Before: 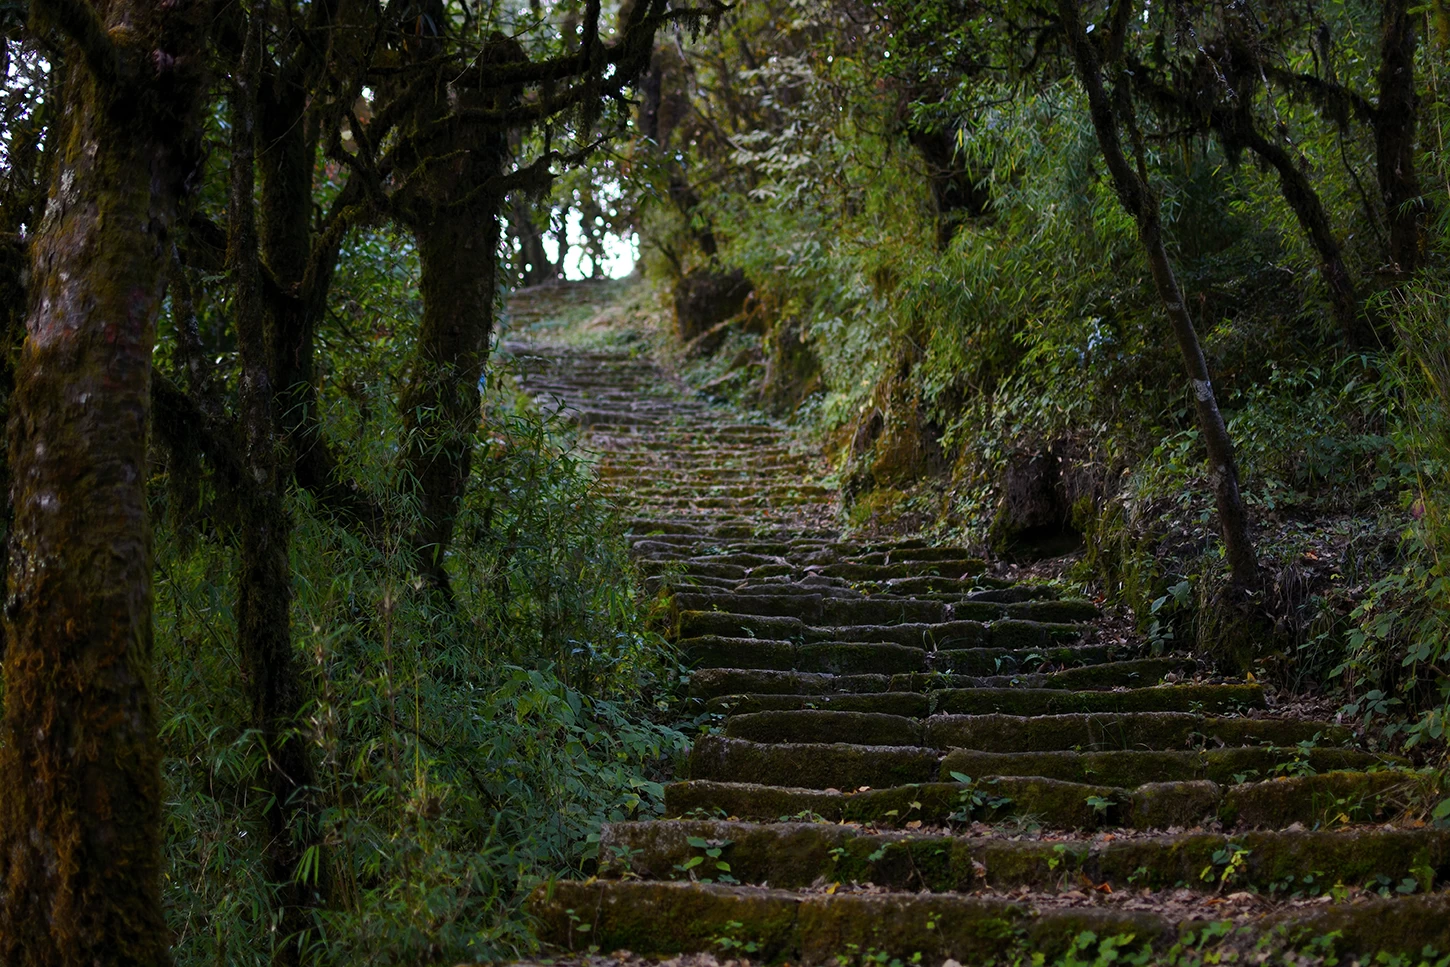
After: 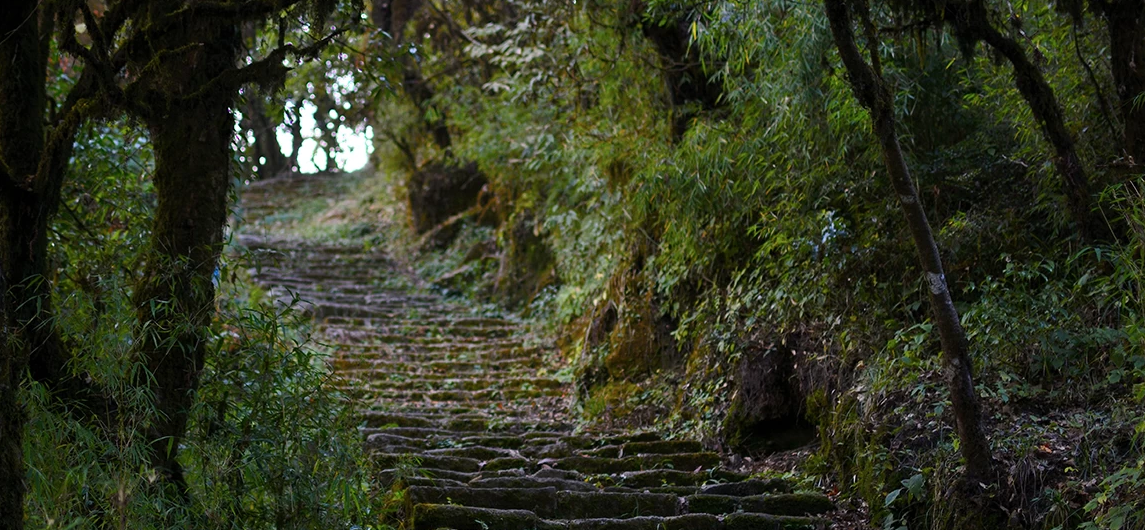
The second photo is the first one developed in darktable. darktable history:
crop: left 18.388%, top 11.093%, right 2.588%, bottom 33.619%
